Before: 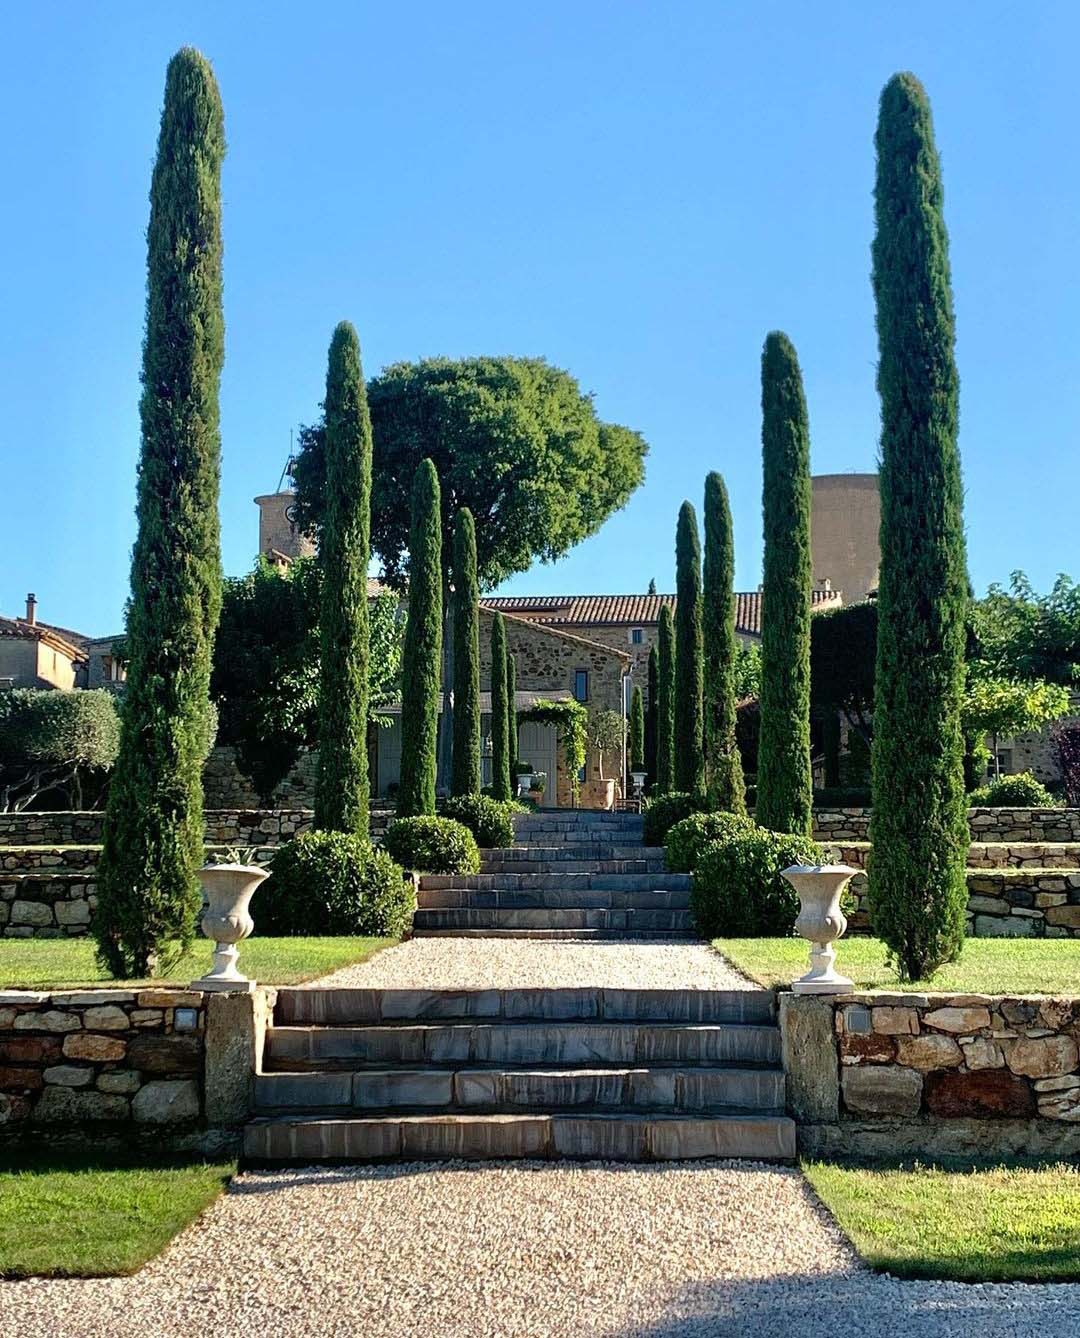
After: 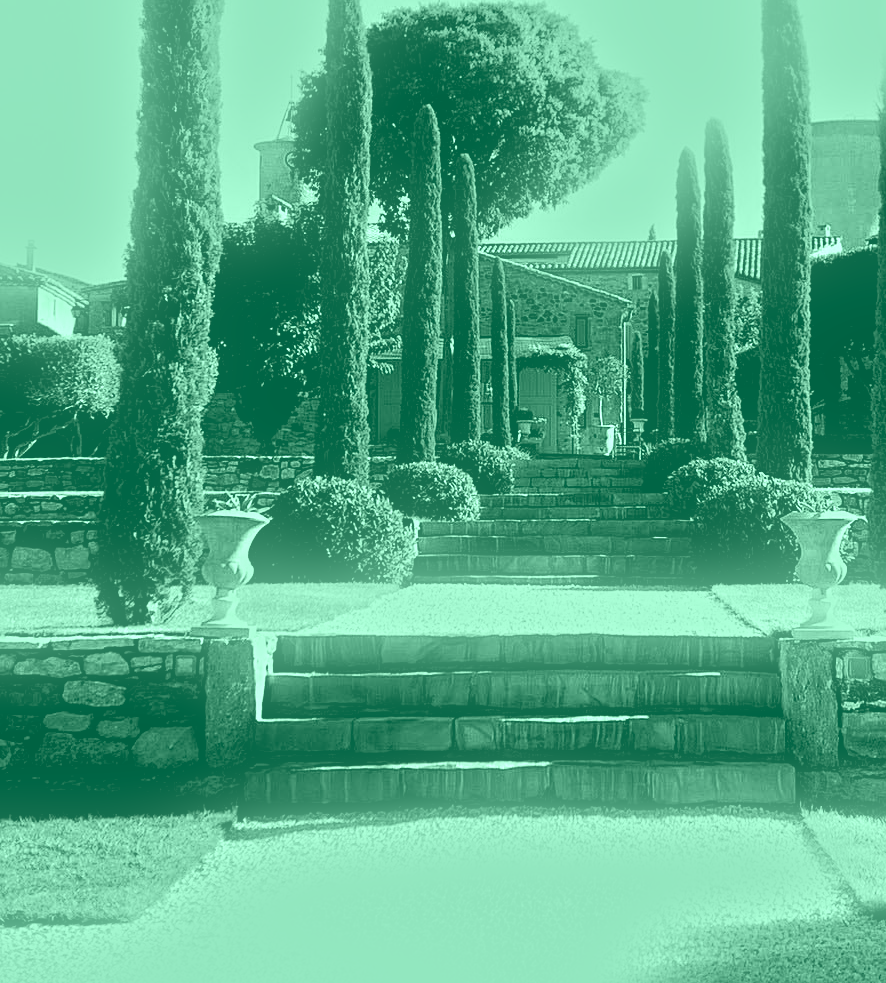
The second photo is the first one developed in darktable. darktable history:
bloom: size 9%, threshold 100%, strength 7%
crop: top 26.531%, right 17.959%
colorize: hue 147.6°, saturation 65%, lightness 21.64%
color zones: curves: ch0 [(0.099, 0.624) (0.257, 0.596) (0.384, 0.376) (0.529, 0.492) (0.697, 0.564) (0.768, 0.532) (0.908, 0.644)]; ch1 [(0.112, 0.564) (0.254, 0.612) (0.432, 0.676) (0.592, 0.456) (0.743, 0.684) (0.888, 0.536)]; ch2 [(0.25, 0.5) (0.469, 0.36) (0.75, 0.5)]
sharpen: amount 0.2
color balance rgb: shadows lift › luminance -21.66%, shadows lift › chroma 8.98%, shadows lift › hue 283.37°, power › chroma 1.55%, power › hue 25.59°, highlights gain › luminance 6.08%, highlights gain › chroma 2.55%, highlights gain › hue 90°, global offset › luminance -0.87%, perceptual saturation grading › global saturation 27.49%, perceptual saturation grading › highlights -28.39%, perceptual saturation grading › mid-tones 15.22%, perceptual saturation grading › shadows 33.98%, perceptual brilliance grading › highlights 10%, perceptual brilliance grading › mid-tones 5%
tone equalizer: -8 EV 0.001 EV, -7 EV -0.002 EV, -6 EV 0.002 EV, -5 EV -0.03 EV, -4 EV -0.116 EV, -3 EV -0.169 EV, -2 EV 0.24 EV, -1 EV 0.702 EV, +0 EV 0.493 EV
